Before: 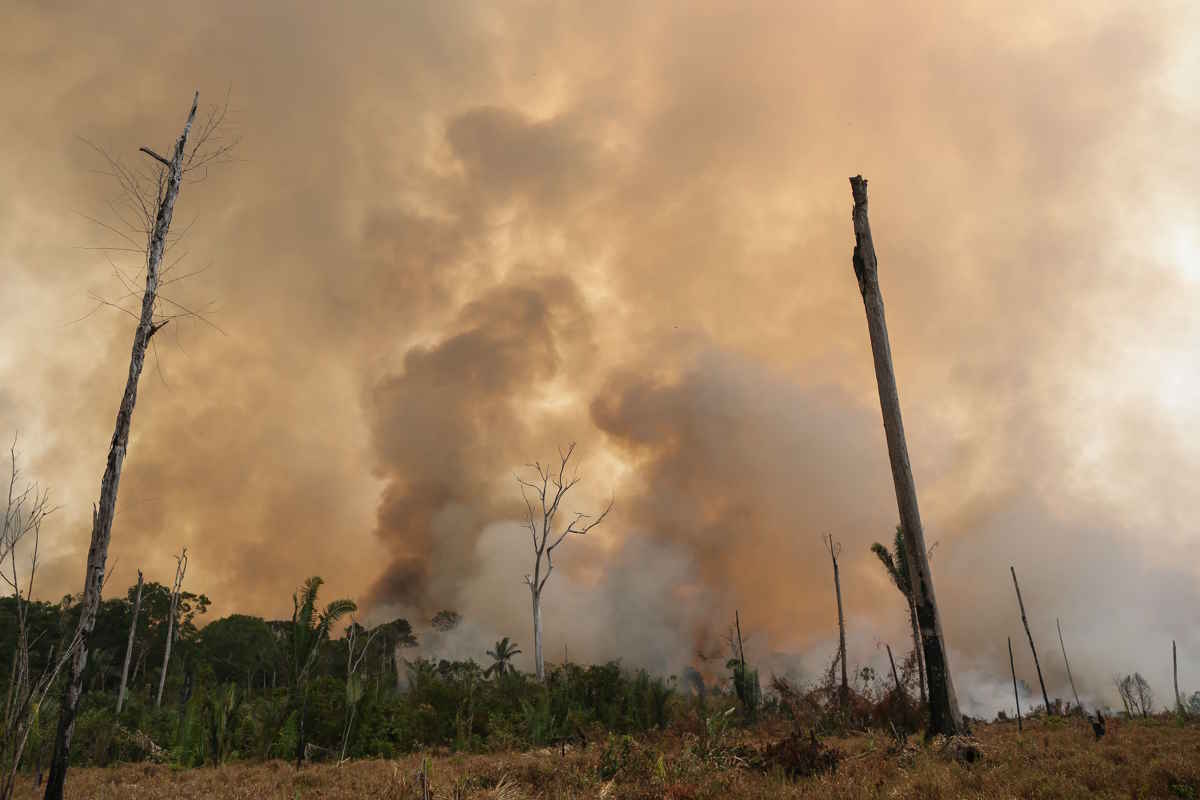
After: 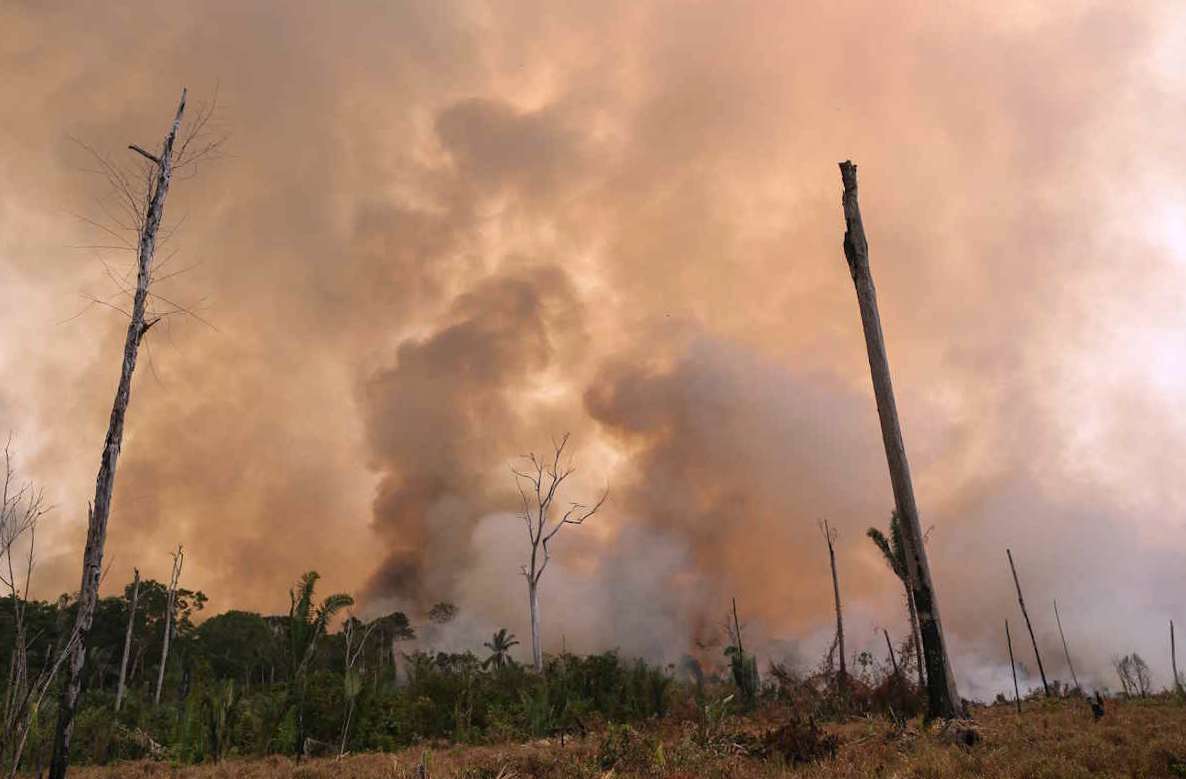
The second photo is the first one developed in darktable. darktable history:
rotate and perspective: rotation -1°, crop left 0.011, crop right 0.989, crop top 0.025, crop bottom 0.975
white balance: red 1.05, blue 1.072
